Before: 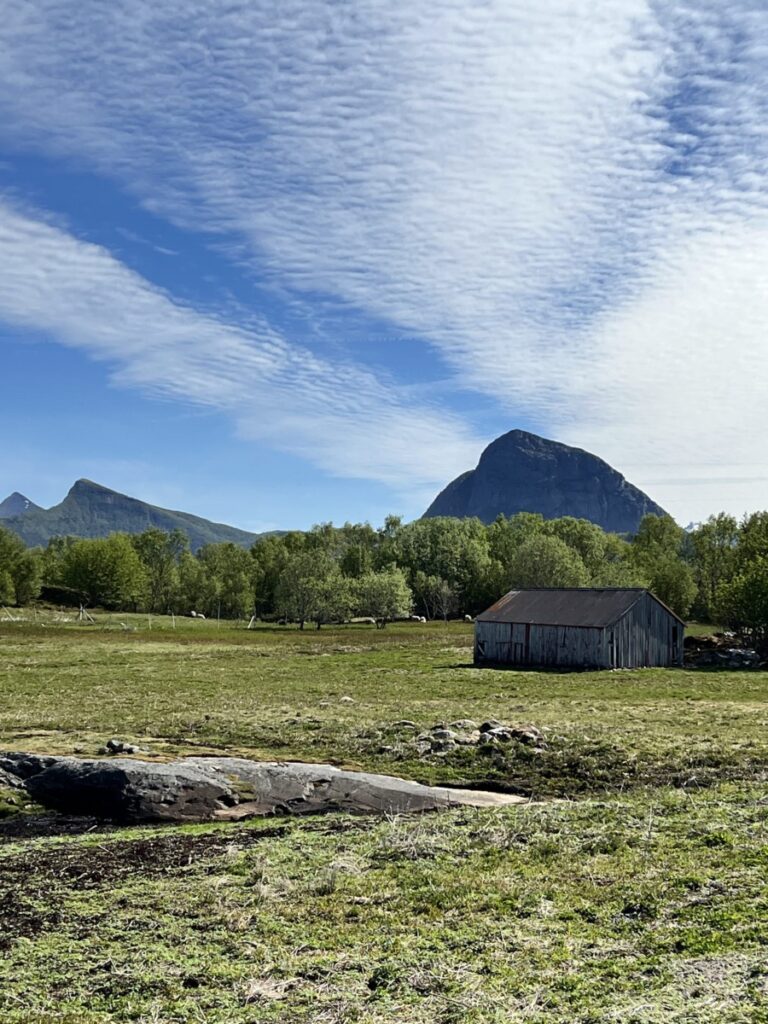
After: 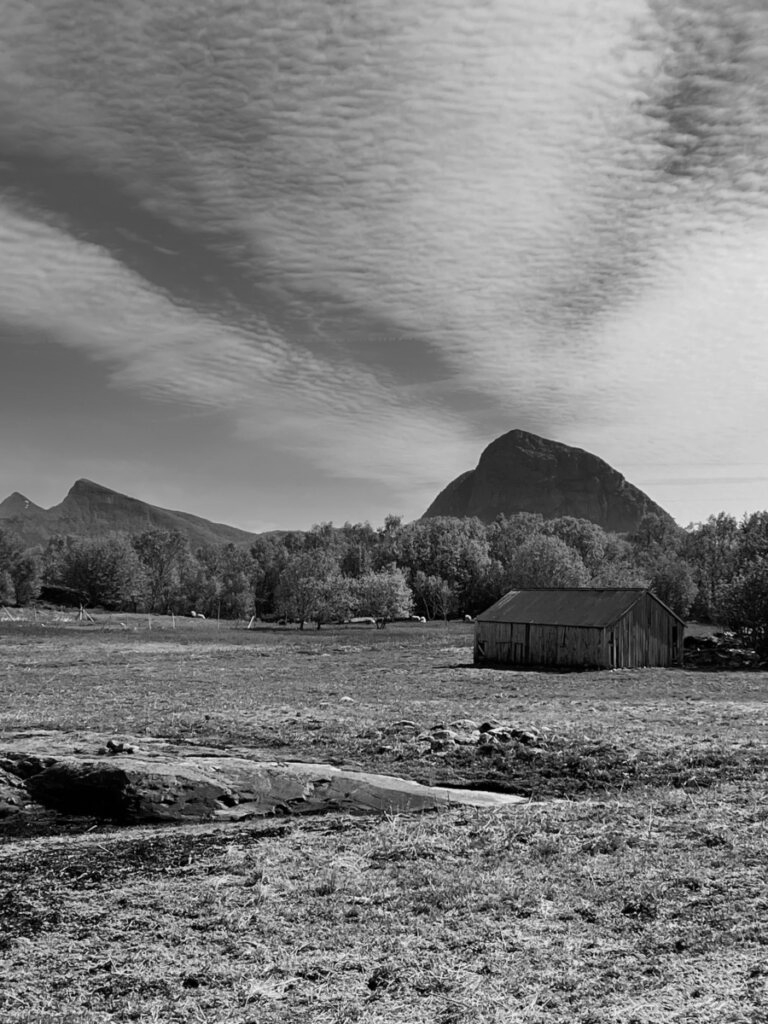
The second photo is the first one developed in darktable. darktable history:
monochrome: a 26.22, b 42.67, size 0.8
vibrance: on, module defaults
